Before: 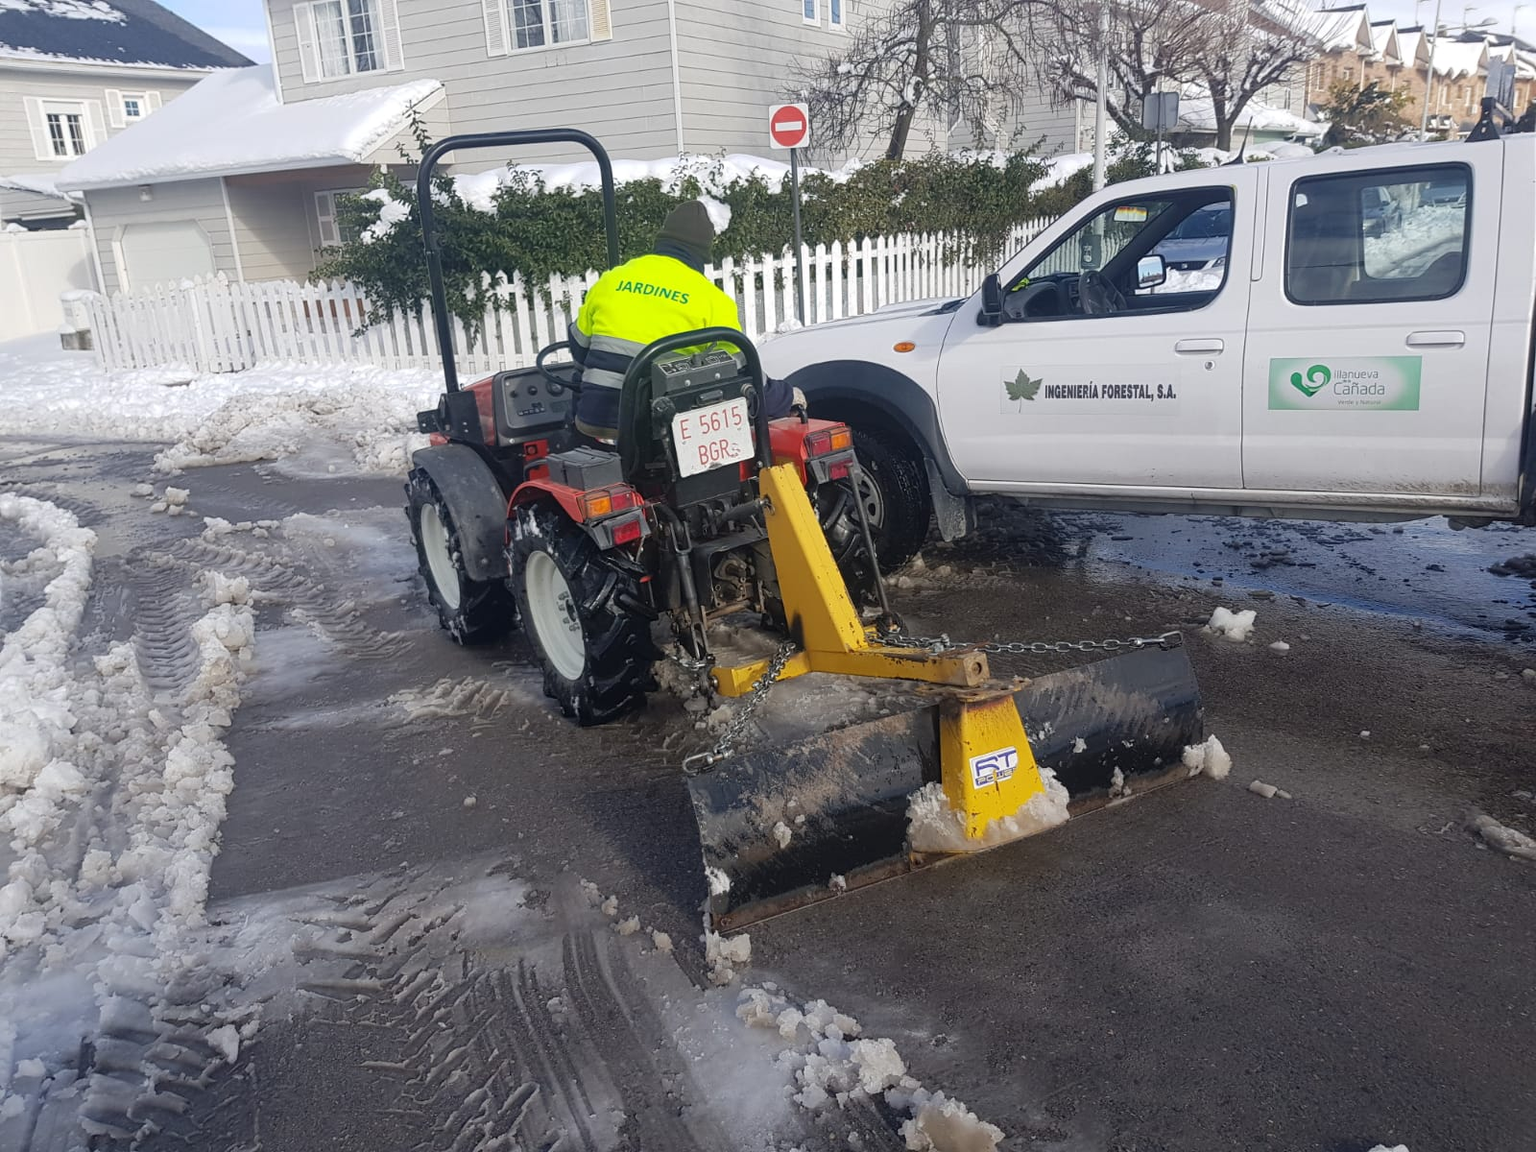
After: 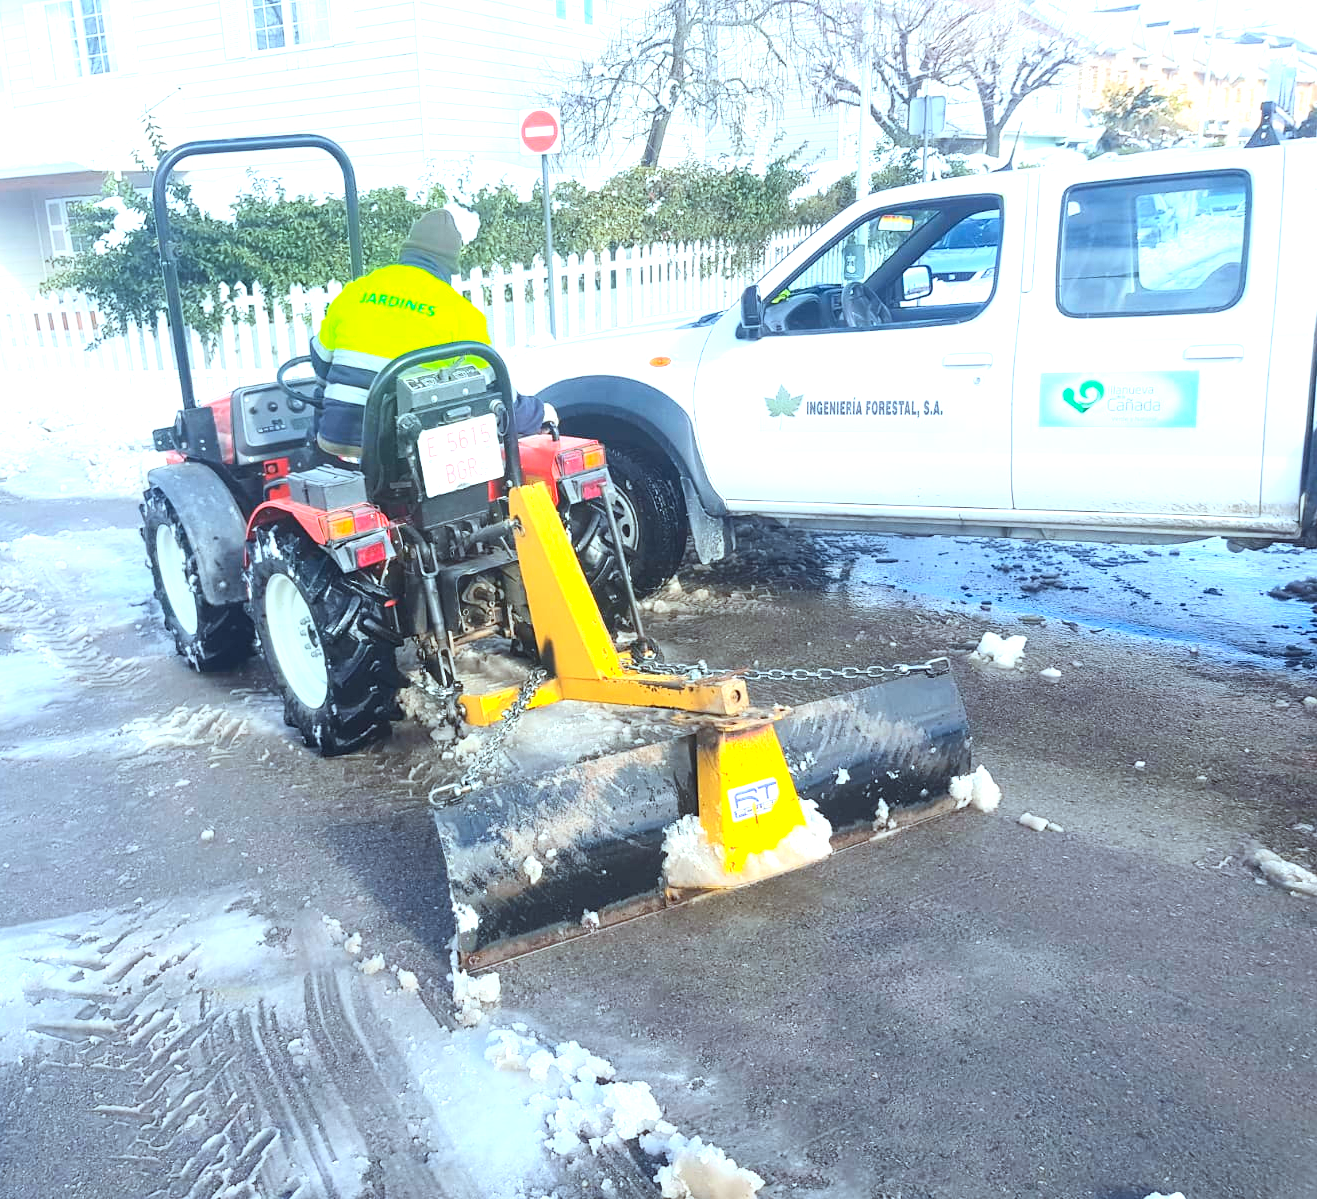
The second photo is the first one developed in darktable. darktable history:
contrast brightness saturation: contrast 0.202, brightness 0.165, saturation 0.229
color correction: highlights a* -10.03, highlights b* -10.51
crop: left 17.673%, bottom 0.028%
exposure: black level correction 0, exposure 1.682 EV, compensate exposure bias true, compensate highlight preservation false
